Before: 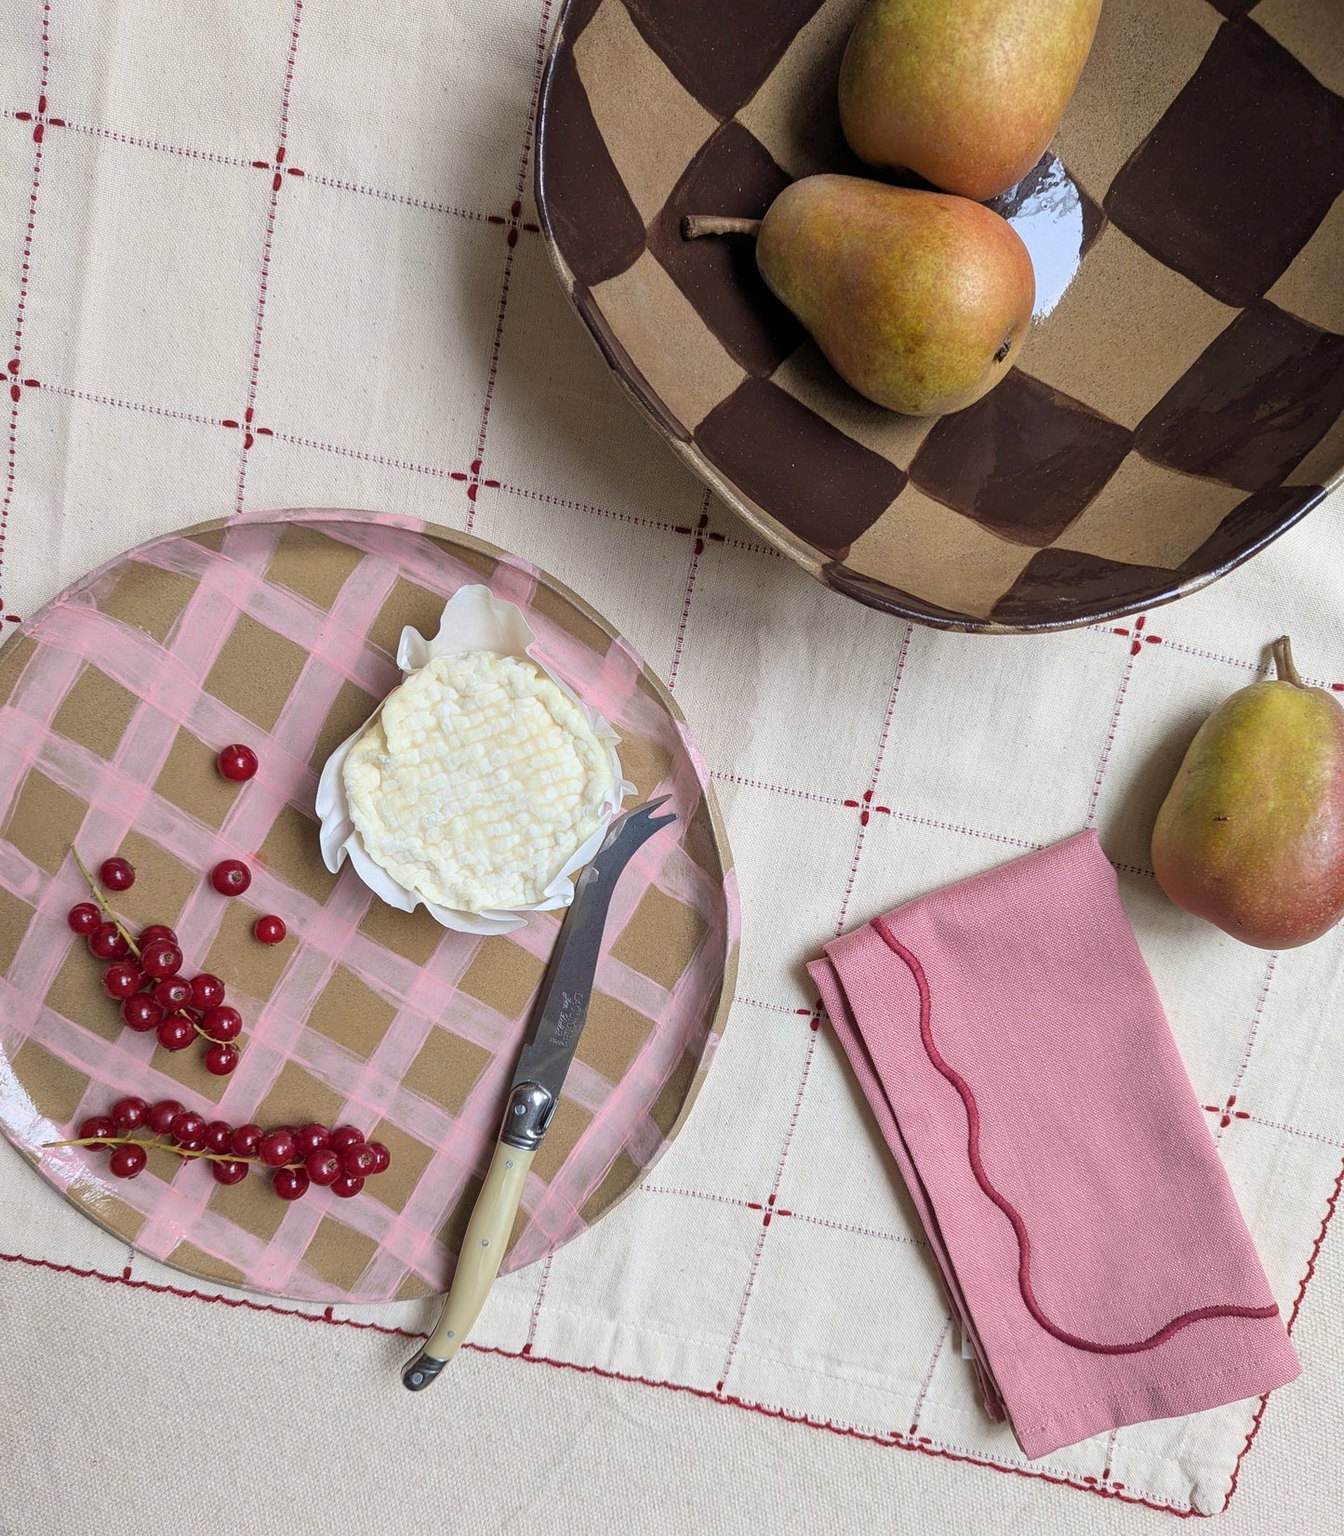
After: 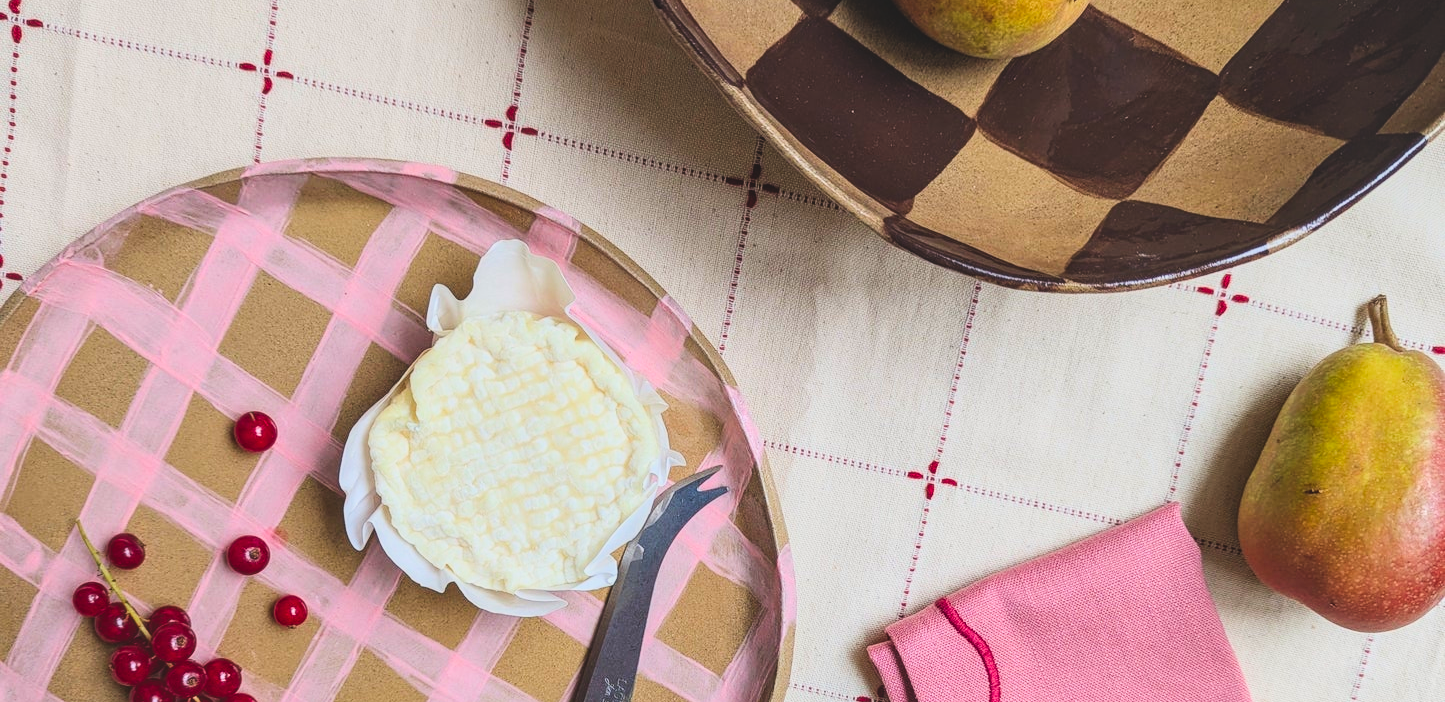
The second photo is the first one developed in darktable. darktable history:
filmic rgb: black relative exposure -7.65 EV, white relative exposure 4.56 EV, hardness 3.61
local contrast: on, module defaults
crop and rotate: top 23.583%, bottom 33.864%
contrast brightness saturation: contrast 0.268, brightness 0.015, saturation 0.867
exposure: black level correction -0.042, exposure 0.065 EV, compensate highlight preservation false
